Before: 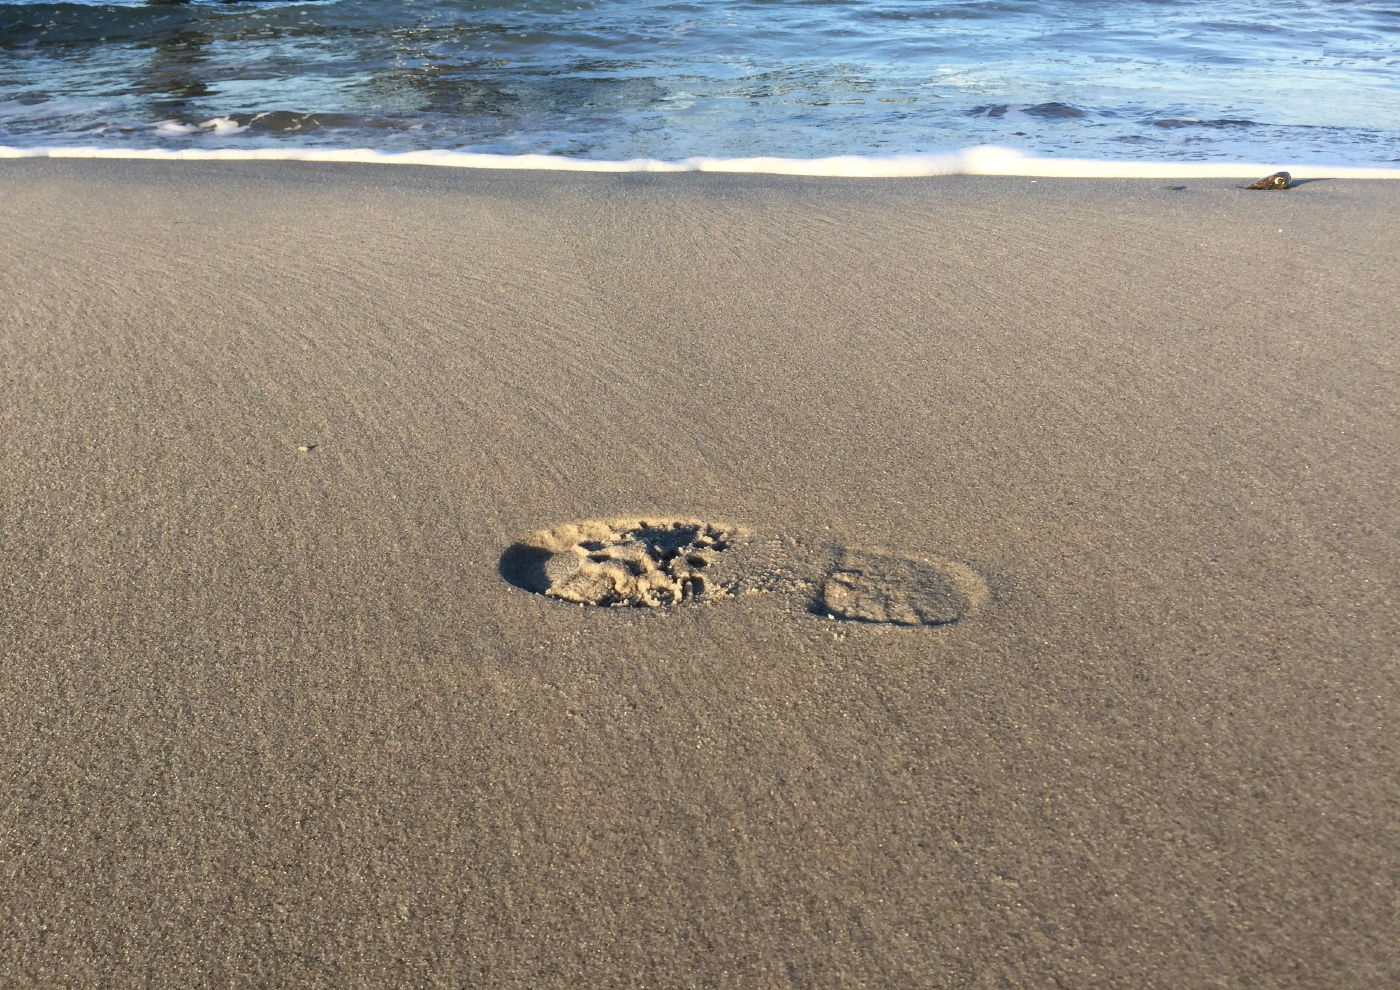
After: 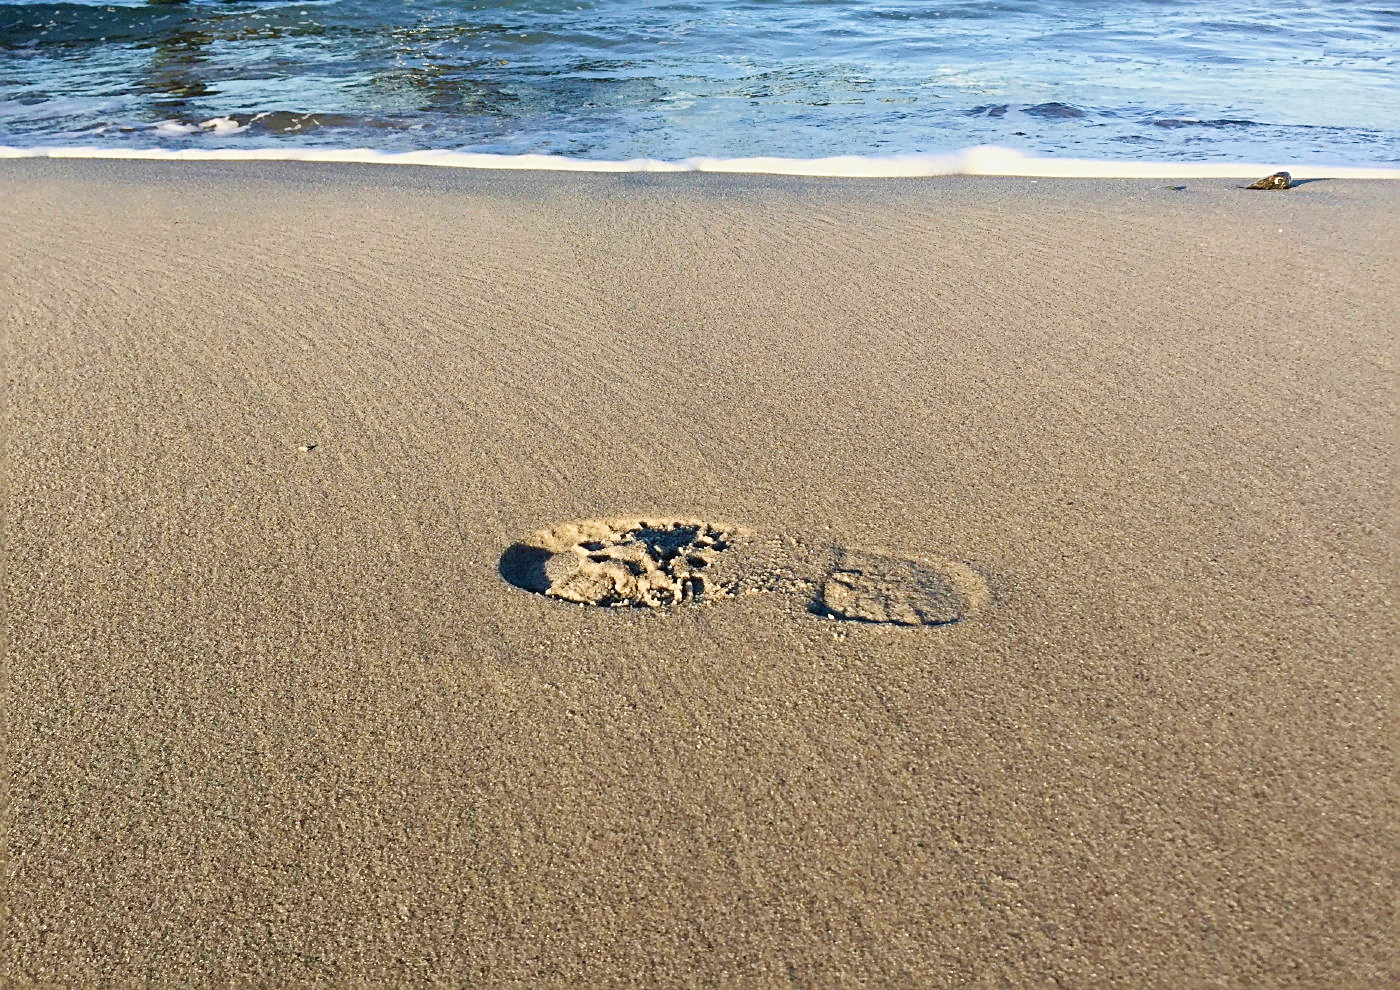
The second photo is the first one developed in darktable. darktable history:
velvia: strength 37.08%
sharpen: radius 2.642, amount 0.674
tone curve: curves: ch0 [(0, 0.019) (0.066, 0.043) (0.189, 0.182) (0.368, 0.407) (0.501, 0.564) (0.677, 0.729) (0.851, 0.861) (0.997, 0.959)]; ch1 [(0, 0) (0.187, 0.121) (0.388, 0.346) (0.437, 0.409) (0.474, 0.472) (0.499, 0.501) (0.514, 0.507) (0.548, 0.557) (0.653, 0.663) (0.812, 0.856) (1, 1)]; ch2 [(0, 0) (0.246, 0.214) (0.421, 0.427) (0.459, 0.484) (0.5, 0.504) (0.518, 0.516) (0.529, 0.548) (0.56, 0.576) (0.607, 0.63) (0.744, 0.734) (0.867, 0.821) (0.993, 0.889)], preserve colors none
